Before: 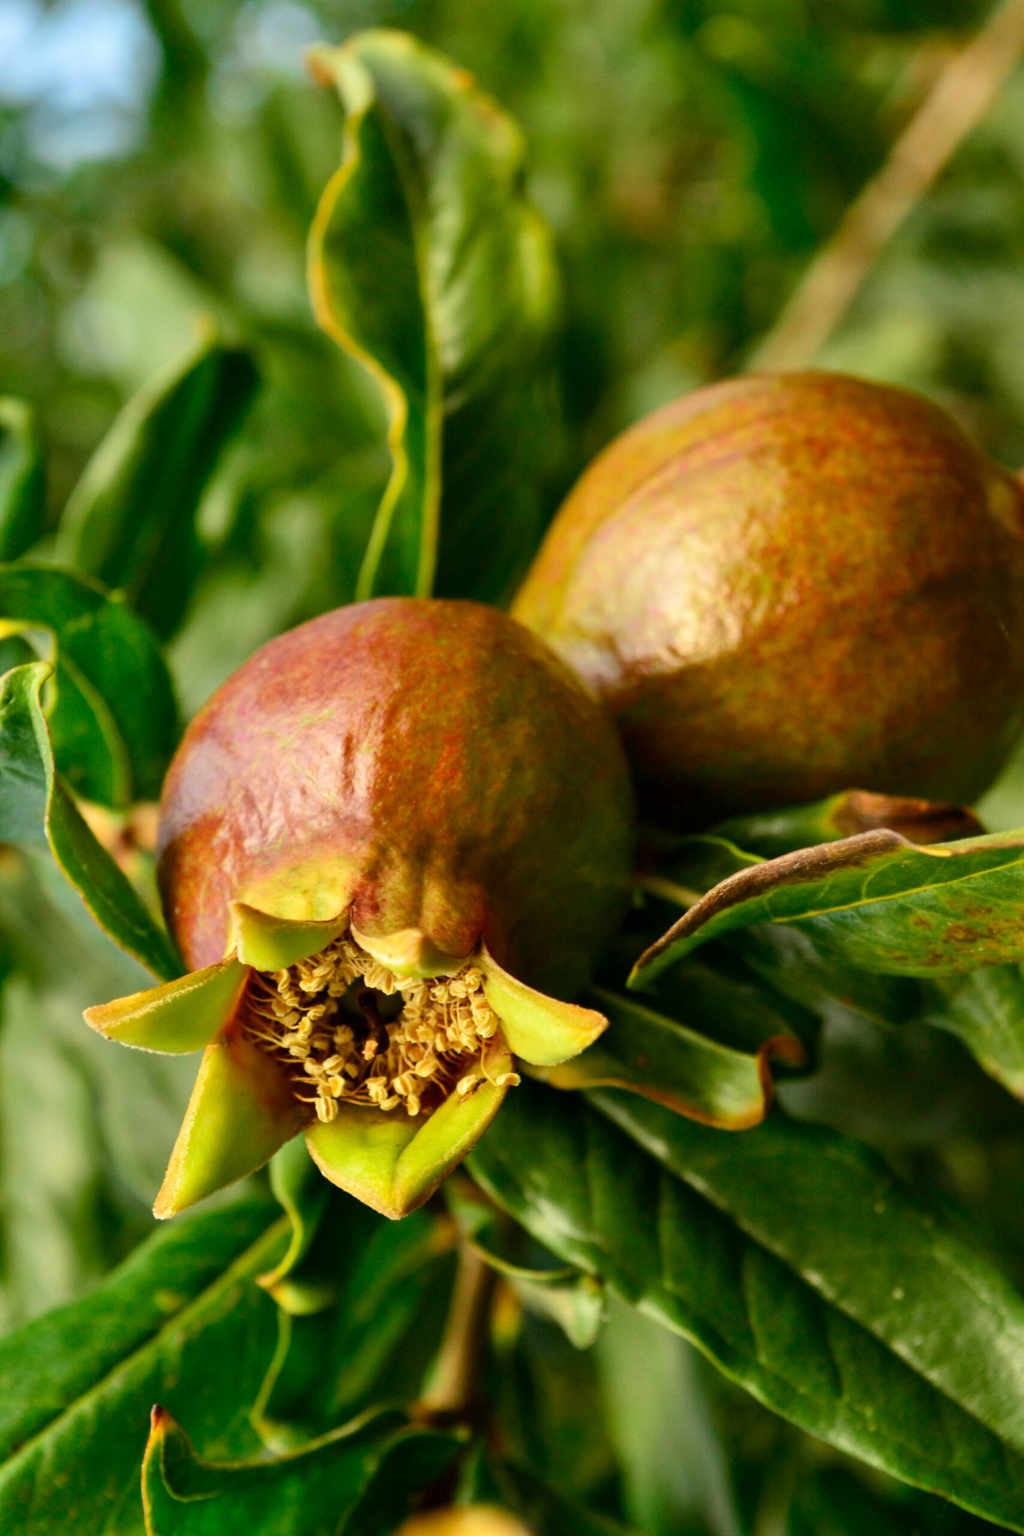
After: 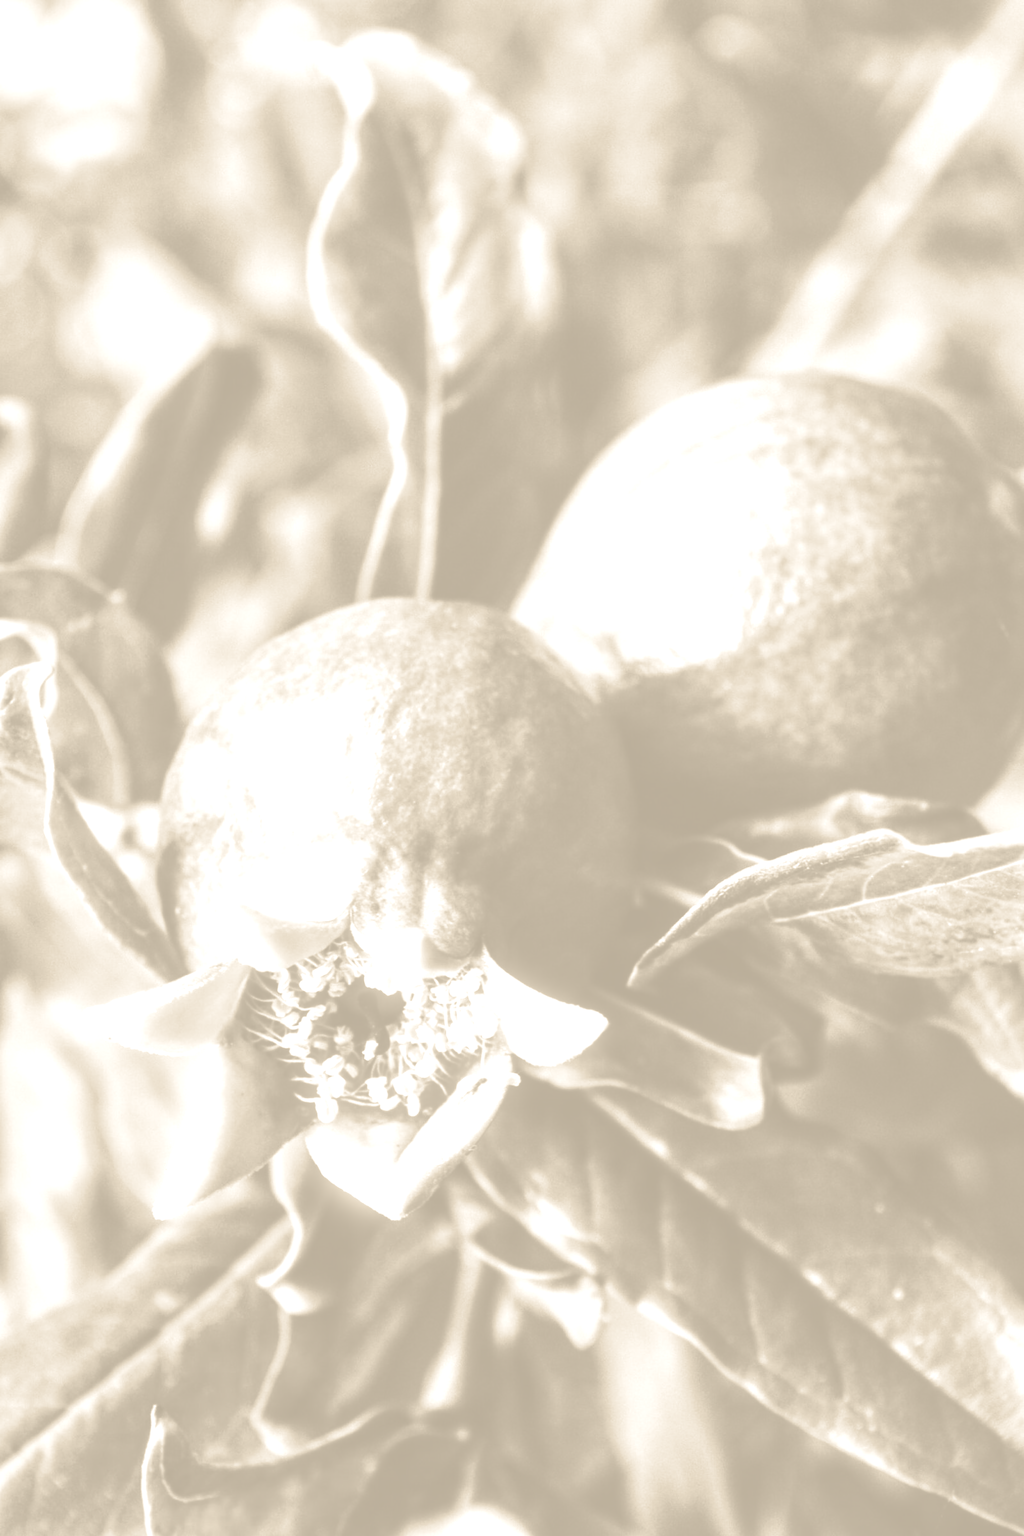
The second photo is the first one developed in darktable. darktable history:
local contrast: highlights 99%, shadows 86%, detail 160%, midtone range 0.2
tone curve: curves: ch0 [(0, 0.072) (0.249, 0.176) (0.518, 0.489) (0.832, 0.854) (1, 0.948)], color space Lab, linked channels, preserve colors none
shadows and highlights: shadows -20, white point adjustment -2, highlights -35
color zones: curves: ch0 [(0, 0.447) (0.184, 0.543) (0.323, 0.476) (0.429, 0.445) (0.571, 0.443) (0.714, 0.451) (0.857, 0.452) (1, 0.447)]; ch1 [(0, 0.464) (0.176, 0.46) (0.287, 0.177) (0.429, 0.002) (0.571, 0) (0.714, 0) (0.857, 0) (1, 0.464)], mix 20%
colorize: hue 36°, saturation 71%, lightness 80.79% | blend: blend mode multiply, opacity 39%; mask: uniform (no mask)
color correction: saturation 0.8
split-toning: shadows › saturation 0.41, highlights › saturation 0, compress 33.55%
color balance: mode lift, gamma, gain (sRGB), lift [1.04, 1, 1, 0.97], gamma [1.01, 1, 1, 0.97], gain [0.96, 1, 1, 0.97]
vibrance: vibrance 10%
bloom: size 5%, threshold 95%, strength 15%
